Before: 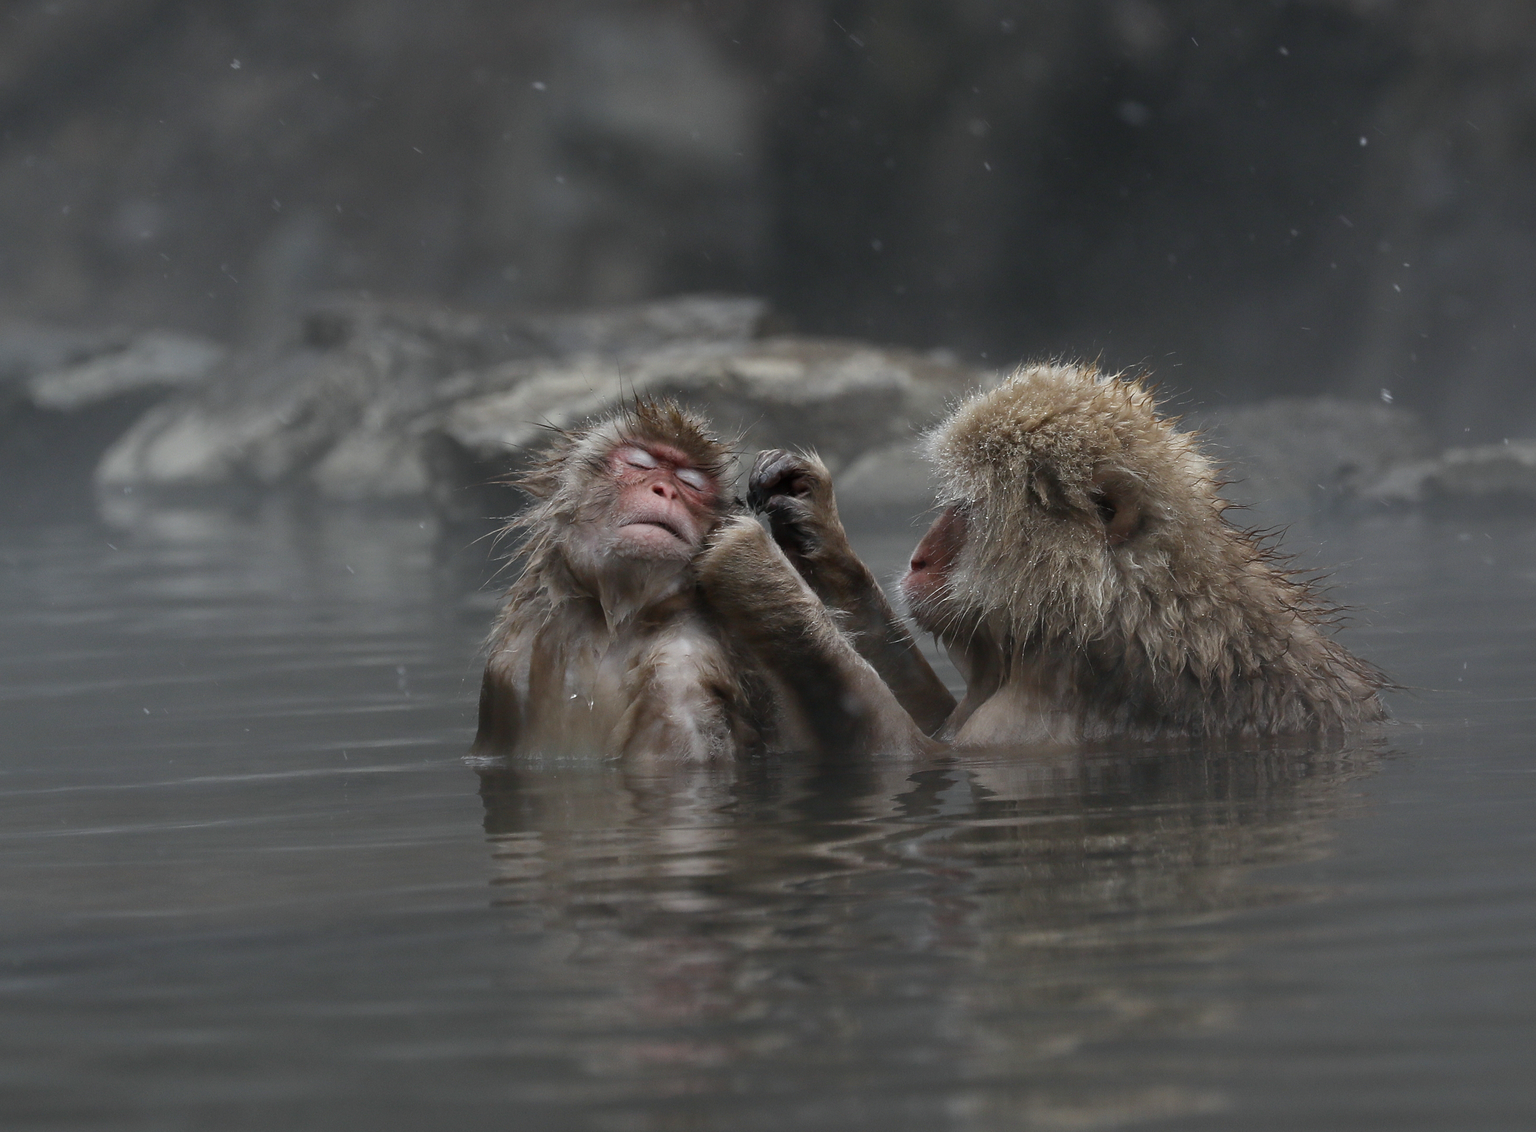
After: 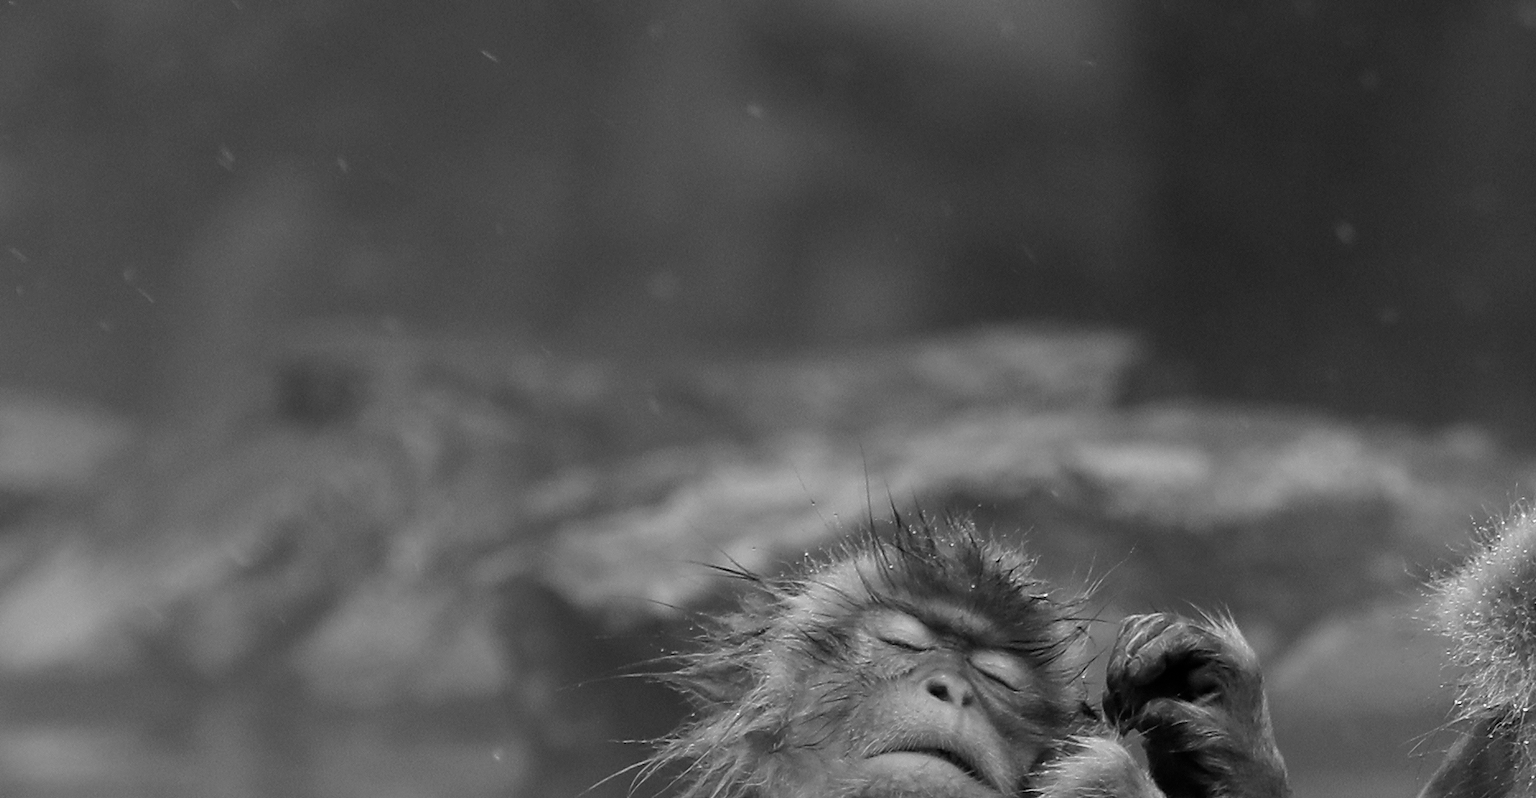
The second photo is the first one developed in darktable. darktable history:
vignetting: fall-off start 116.67%, fall-off radius 59.26%, brightness -0.31, saturation -0.056
monochrome: on, module defaults
crop: left 10.121%, top 10.631%, right 36.218%, bottom 51.526%
